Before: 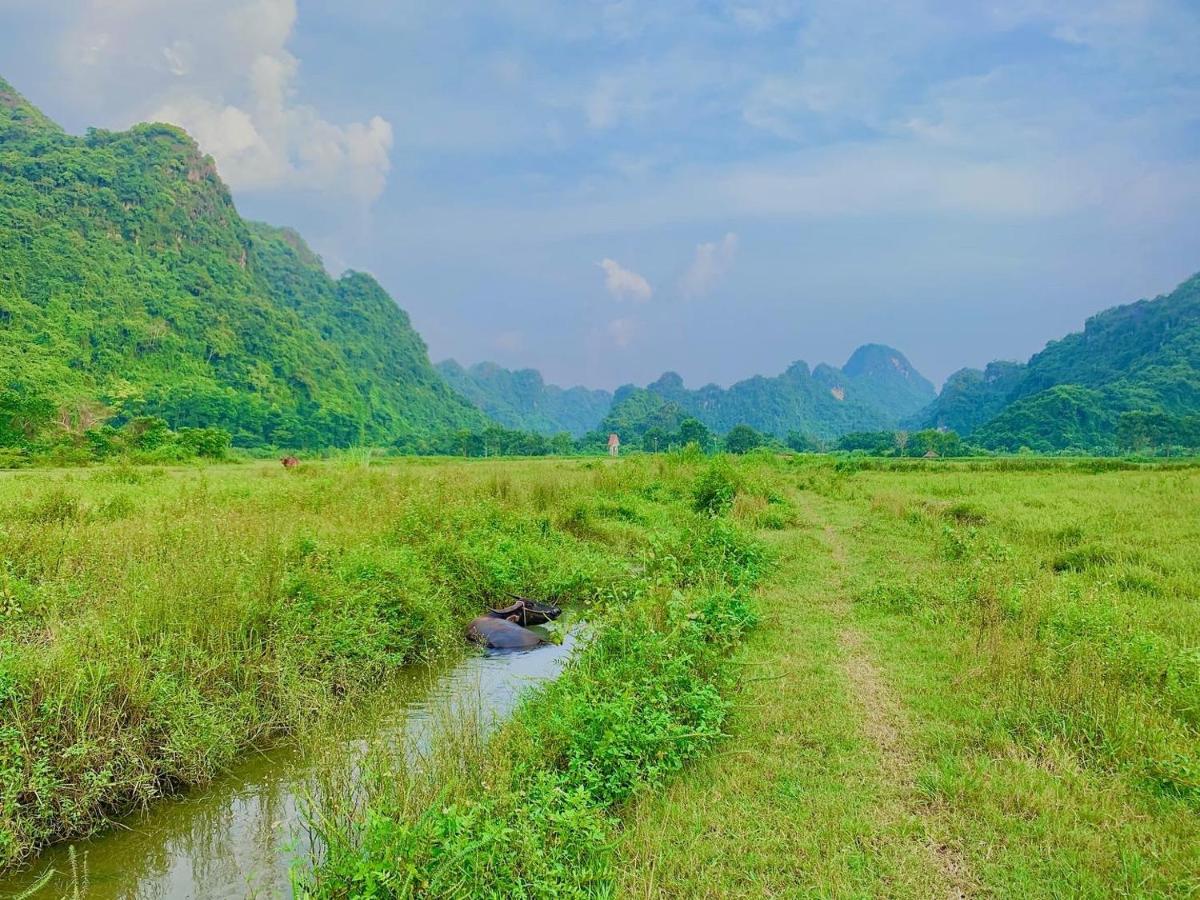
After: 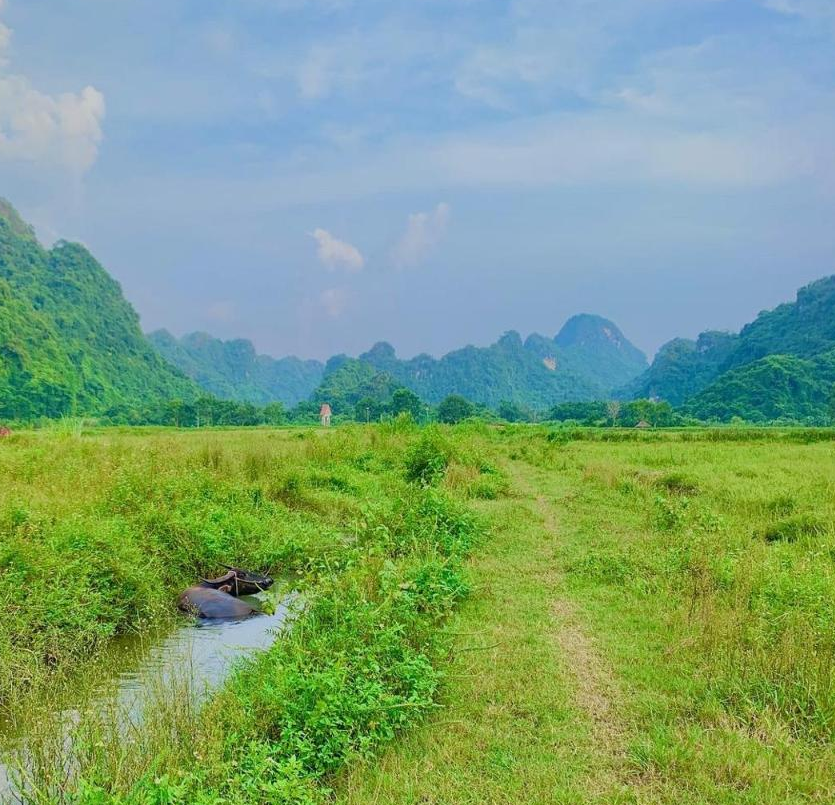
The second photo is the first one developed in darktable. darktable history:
crop and rotate: left 24.016%, top 3.393%, right 6.332%, bottom 7.102%
